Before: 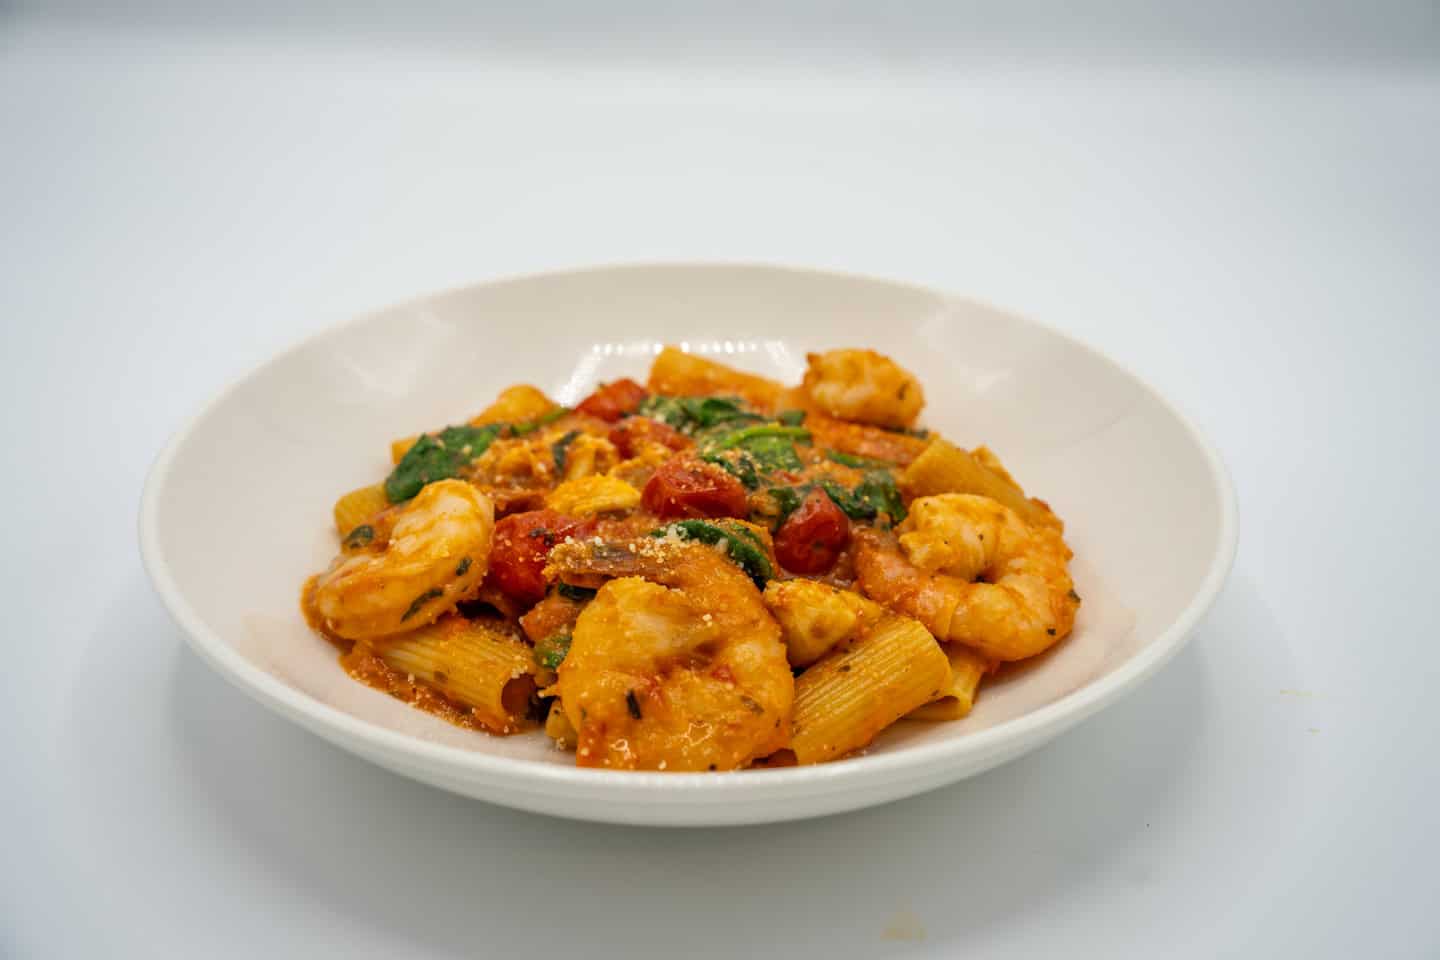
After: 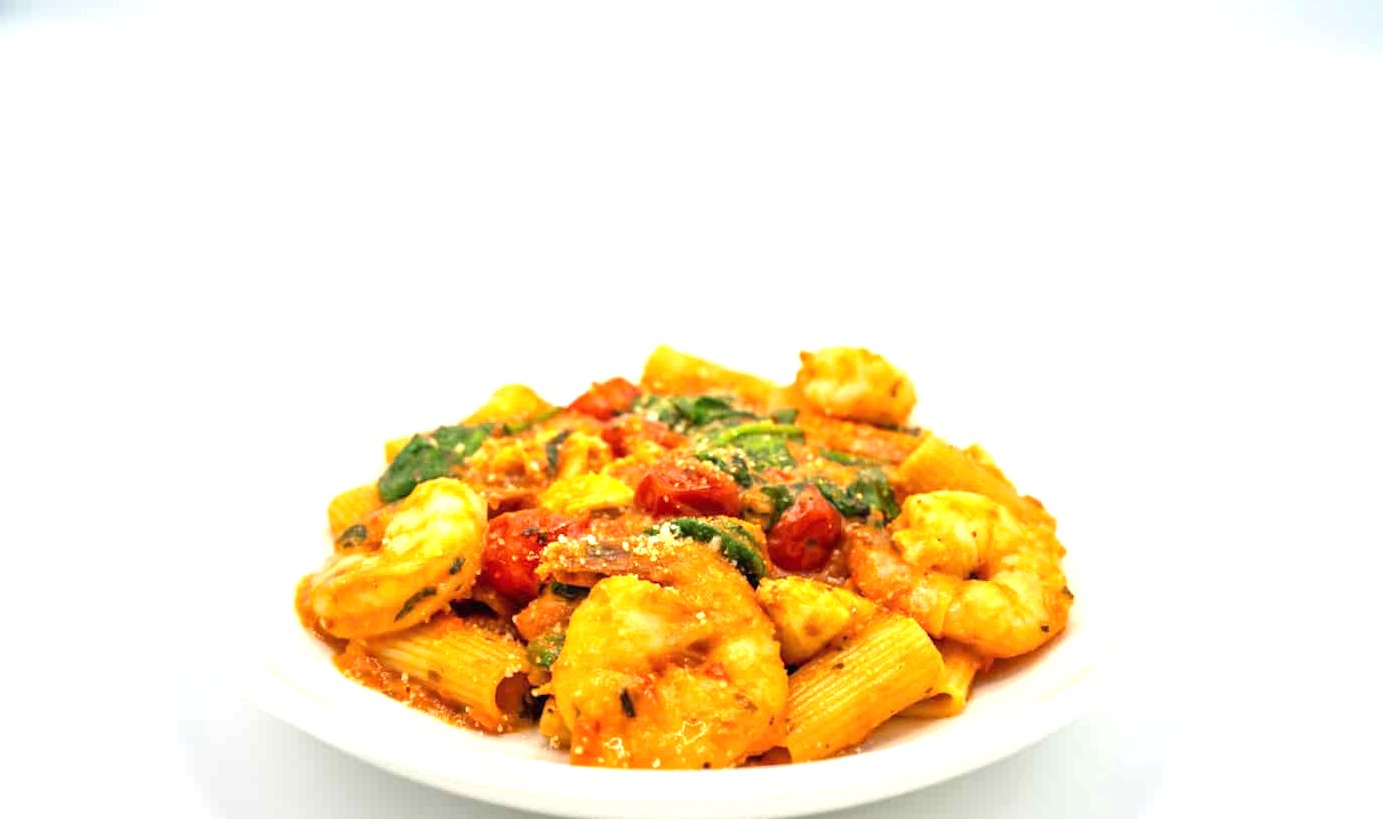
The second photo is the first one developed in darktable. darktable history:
crop and rotate: angle 0.2°, left 0.275%, right 3.127%, bottom 14.18%
exposure: black level correction 0, exposure 1.3 EV, compensate highlight preservation false
